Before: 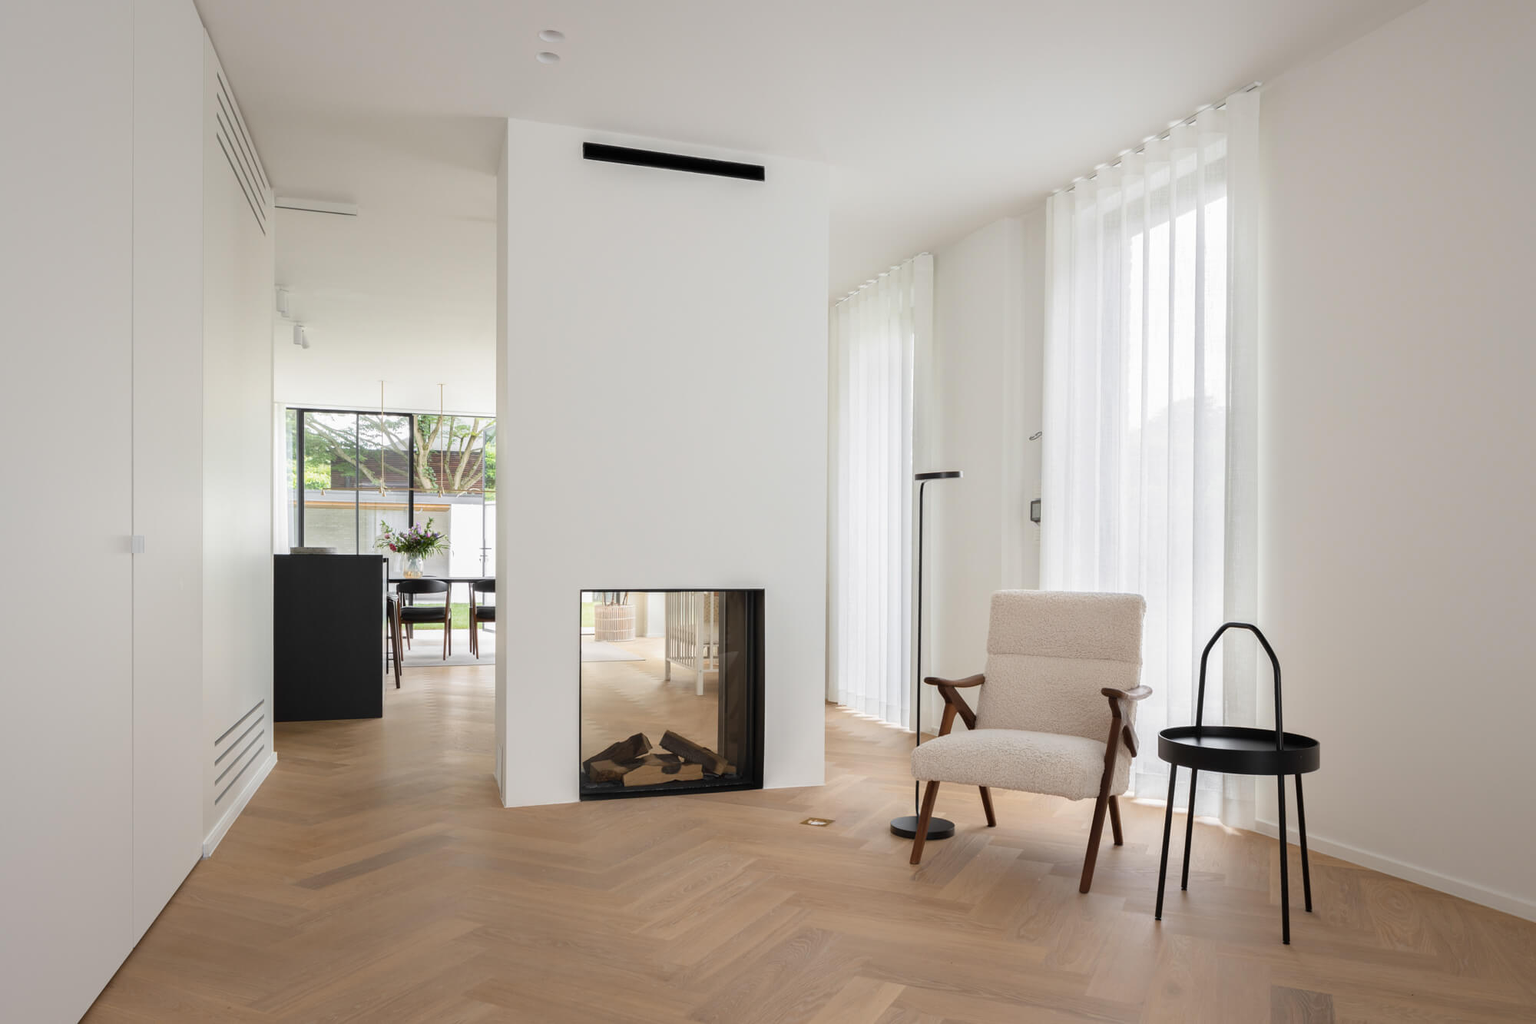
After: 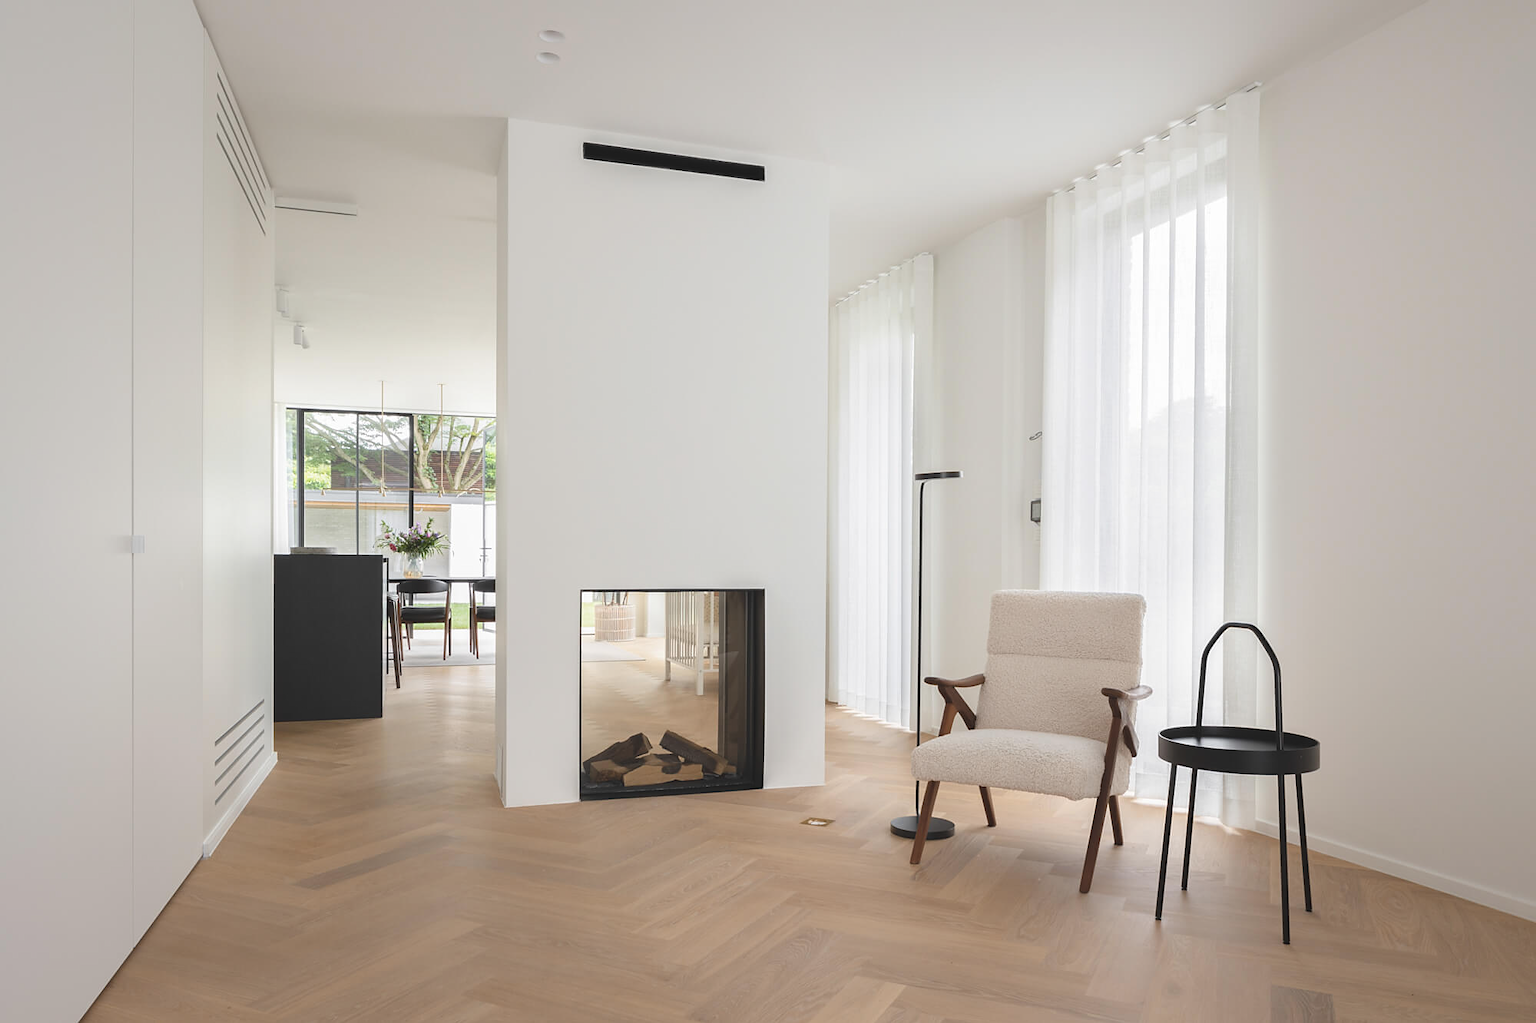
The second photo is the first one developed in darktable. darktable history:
color balance: lift [1.007, 1, 1, 1], gamma [1.097, 1, 1, 1]
sharpen: radius 1.458, amount 0.398, threshold 1.271
